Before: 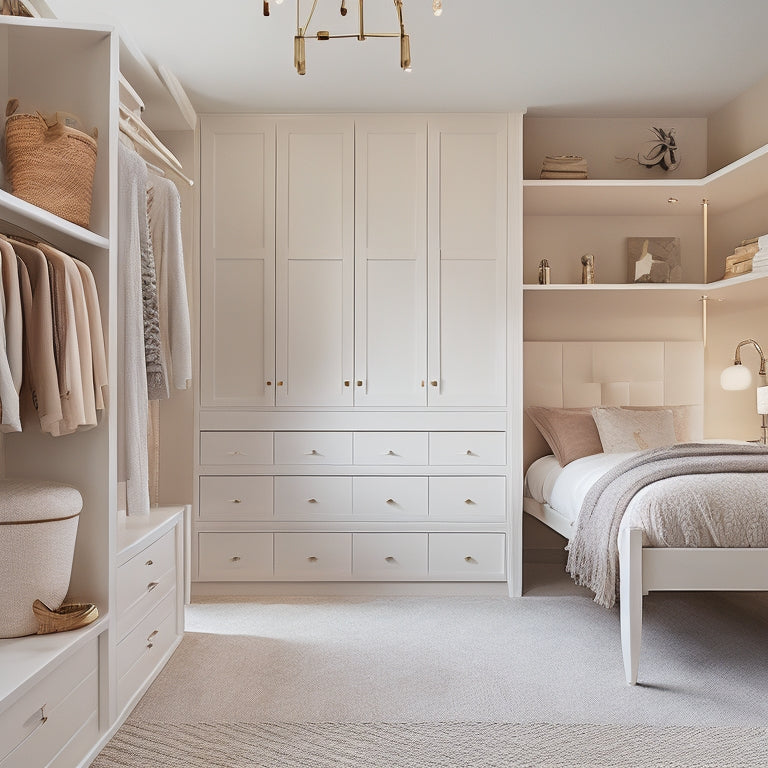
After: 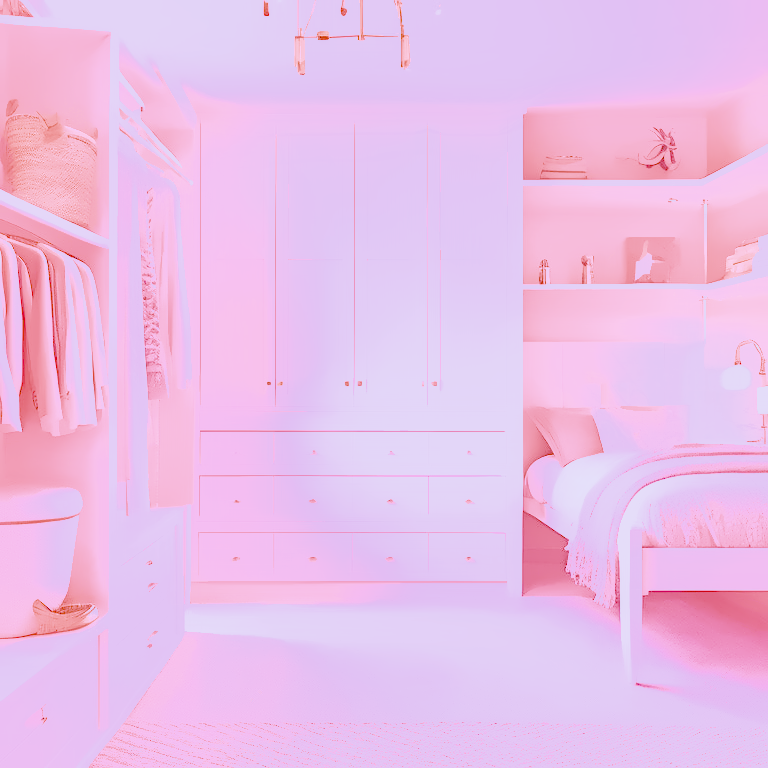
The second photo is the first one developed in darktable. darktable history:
local contrast: on, module defaults
color calibration: illuminant as shot in camera, x 0.358, y 0.373, temperature 4628.91 K
color balance rgb: linear chroma grading › shadows 10%, linear chroma grading › highlights 10%, linear chroma grading › global chroma 15%, linear chroma grading › mid-tones 15%, perceptual saturation grading › global saturation 40%, perceptual saturation grading › highlights -25%, perceptual saturation grading › mid-tones 35%, perceptual saturation grading › shadows 35%, perceptual brilliance grading › global brilliance 11.29%, global vibrance 11.29%
denoise (profiled): preserve shadows 1.52, scattering 0.002, a [-1, 0, 0], compensate highlight preservation false
exposure: black level correction 0, exposure 1.675 EV, compensate exposure bias true, compensate highlight preservation false
haze removal: compatibility mode true, adaptive false
highlight reconstruction: on, module defaults
hot pixels: on, module defaults
lens correction: scale 1, crop 1, focal 16, aperture 5.6, distance 1000, camera "Canon EOS RP", lens "Canon RF 16mm F2.8 STM"
shadows and highlights: on, module defaults
white balance: red 2.229, blue 1.46
tone equalizer: on, module defaults
velvia: on, module defaults
filmic rgb: black relative exposure -3.21 EV, white relative exposure 7.02 EV, hardness 1.46, contrast 1.35
